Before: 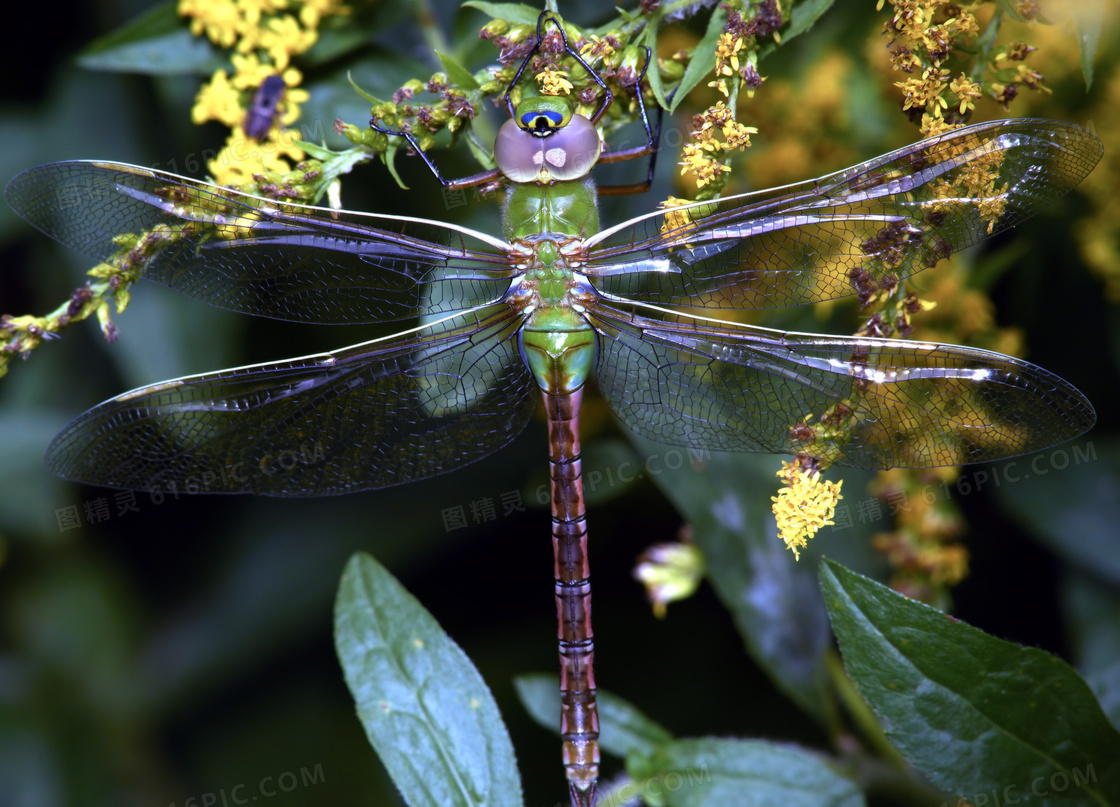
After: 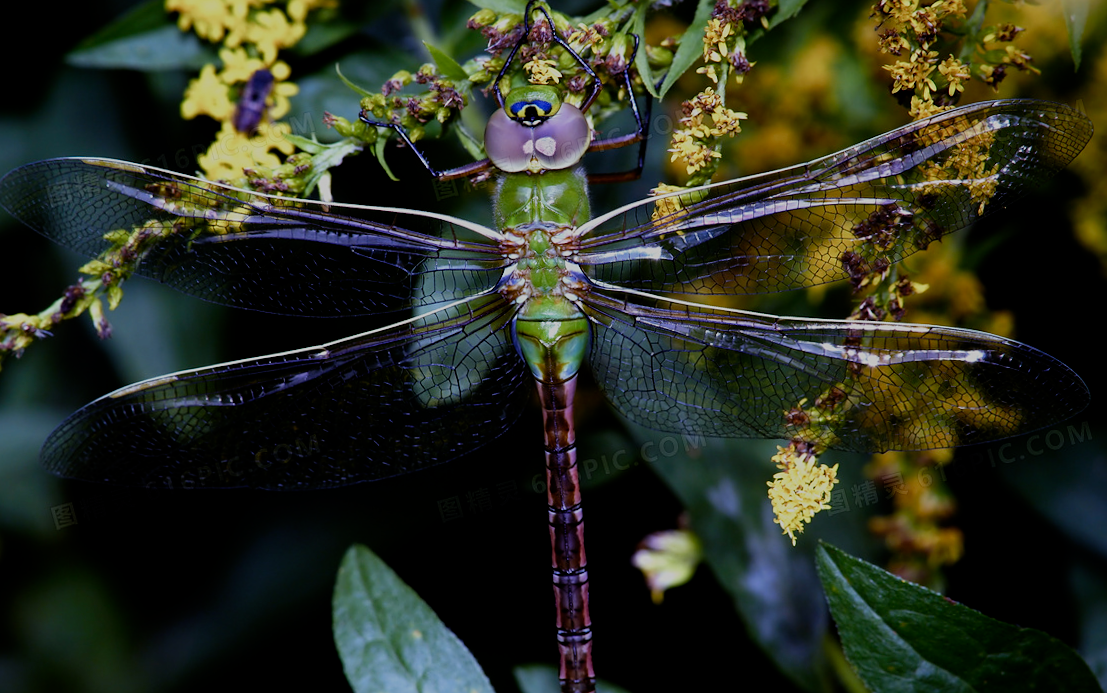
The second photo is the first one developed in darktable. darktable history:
rotate and perspective: rotation -1°, crop left 0.011, crop right 0.989, crop top 0.025, crop bottom 0.975
crop and rotate: top 0%, bottom 11.49%
sharpen: radius 1
filmic rgb: middle gray luminance 29%, black relative exposure -10.3 EV, white relative exposure 5.5 EV, threshold 6 EV, target black luminance 0%, hardness 3.95, latitude 2.04%, contrast 1.132, highlights saturation mix 5%, shadows ↔ highlights balance 15.11%, preserve chrominance no, color science v3 (2019), use custom middle-gray values true, iterations of high-quality reconstruction 0, enable highlight reconstruction true
